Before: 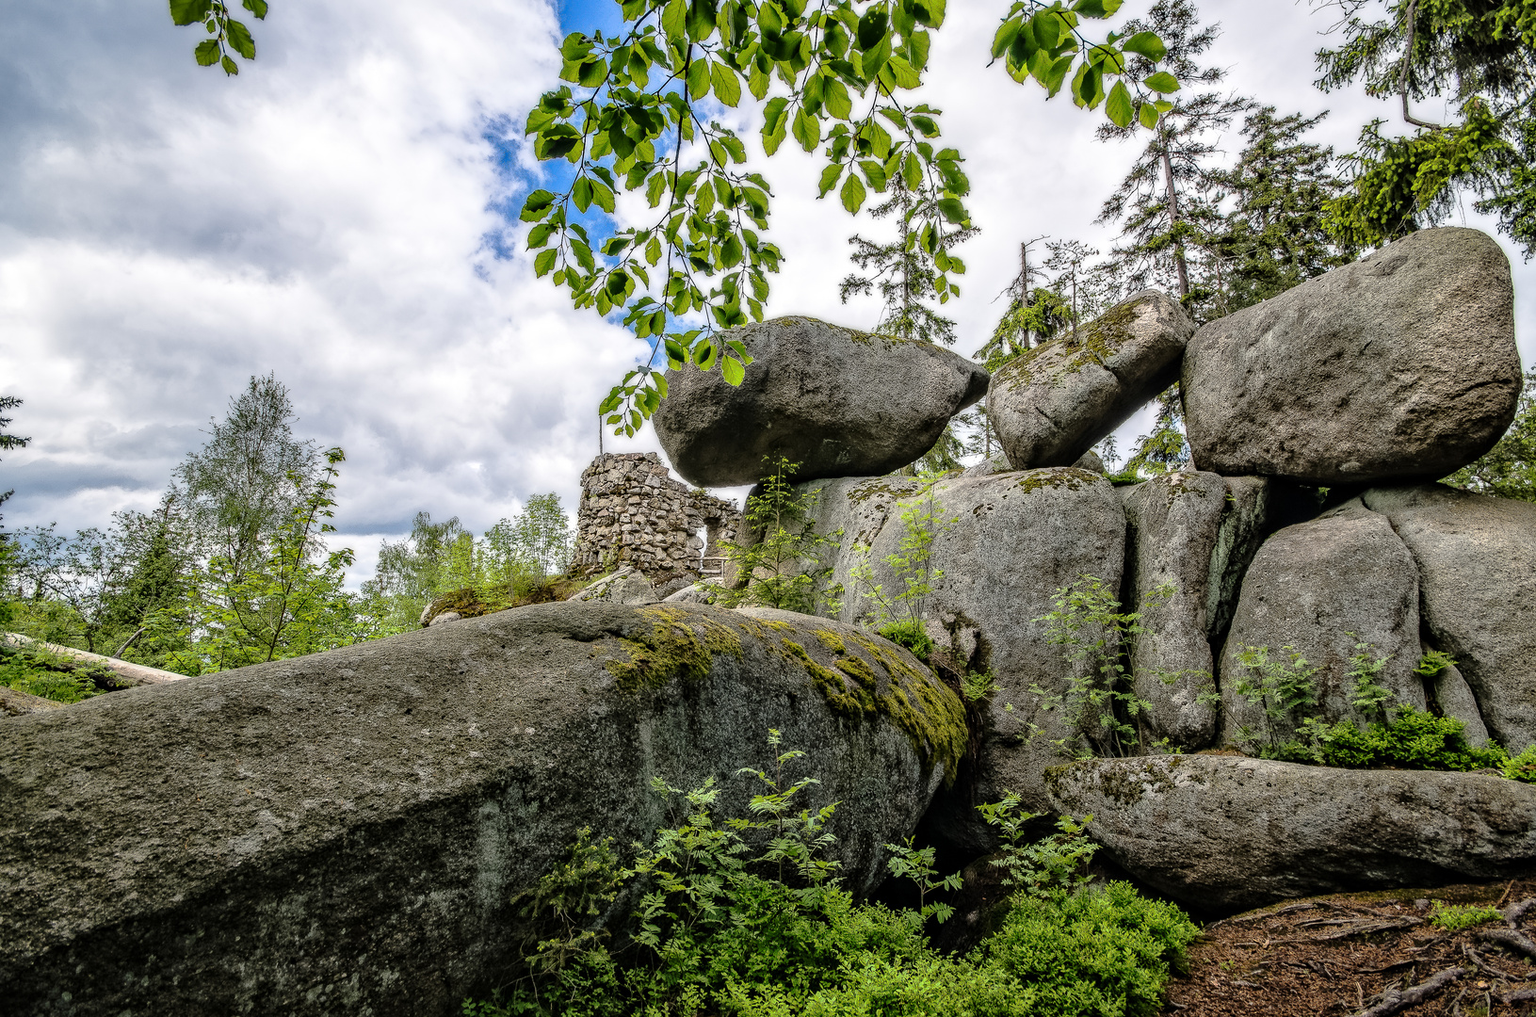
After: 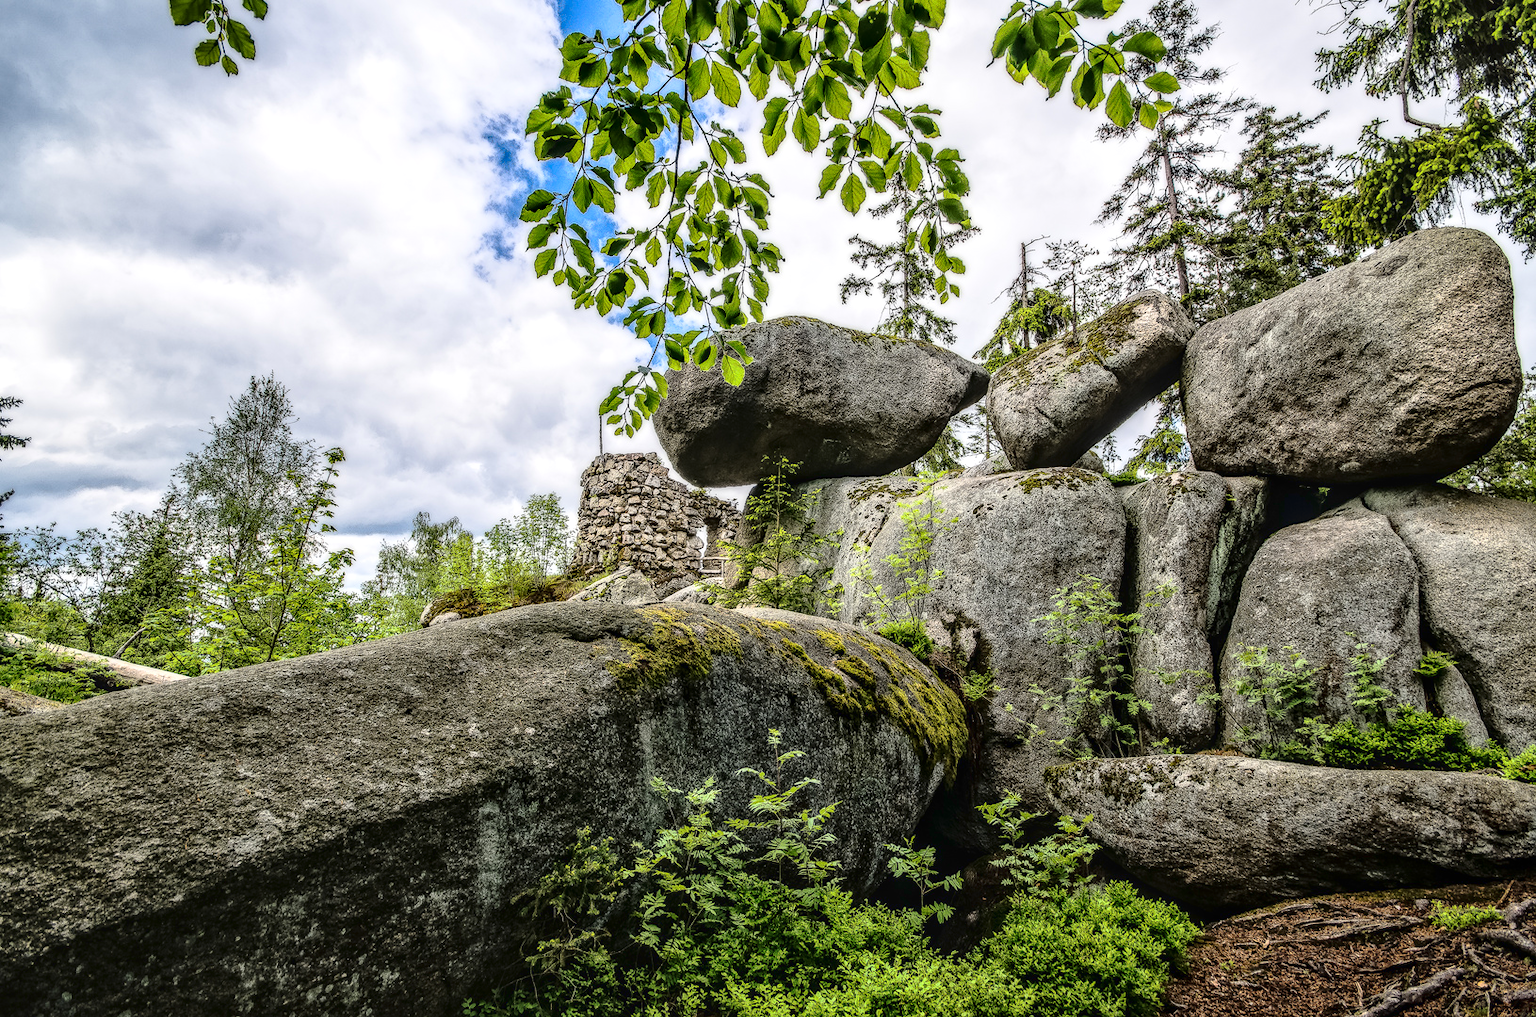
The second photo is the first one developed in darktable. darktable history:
tone curve: curves: ch0 [(0, 0.032) (0.181, 0.156) (0.751, 0.829) (1, 1)], color space Lab, linked channels, preserve colors none
local contrast: detail 130%
